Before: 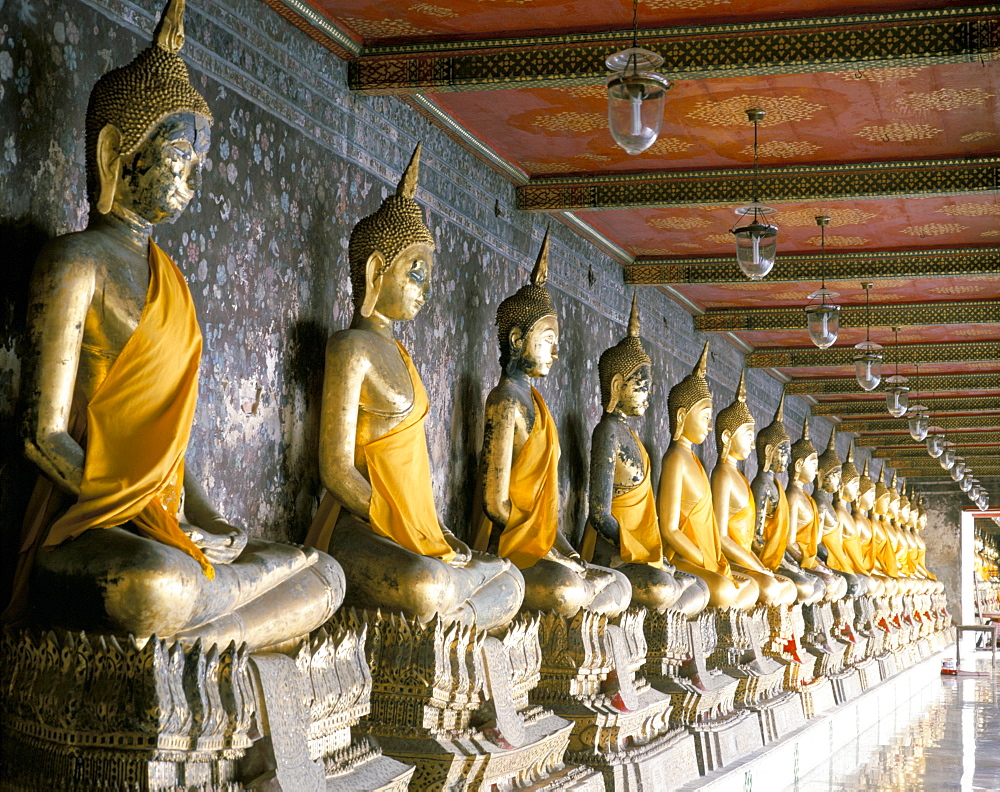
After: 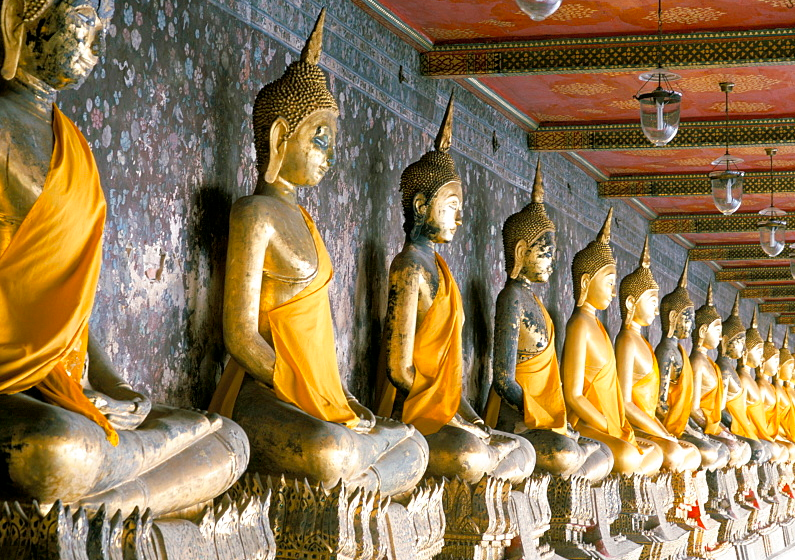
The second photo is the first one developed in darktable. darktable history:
crop: left 9.626%, top 16.932%, right 10.857%, bottom 12.321%
